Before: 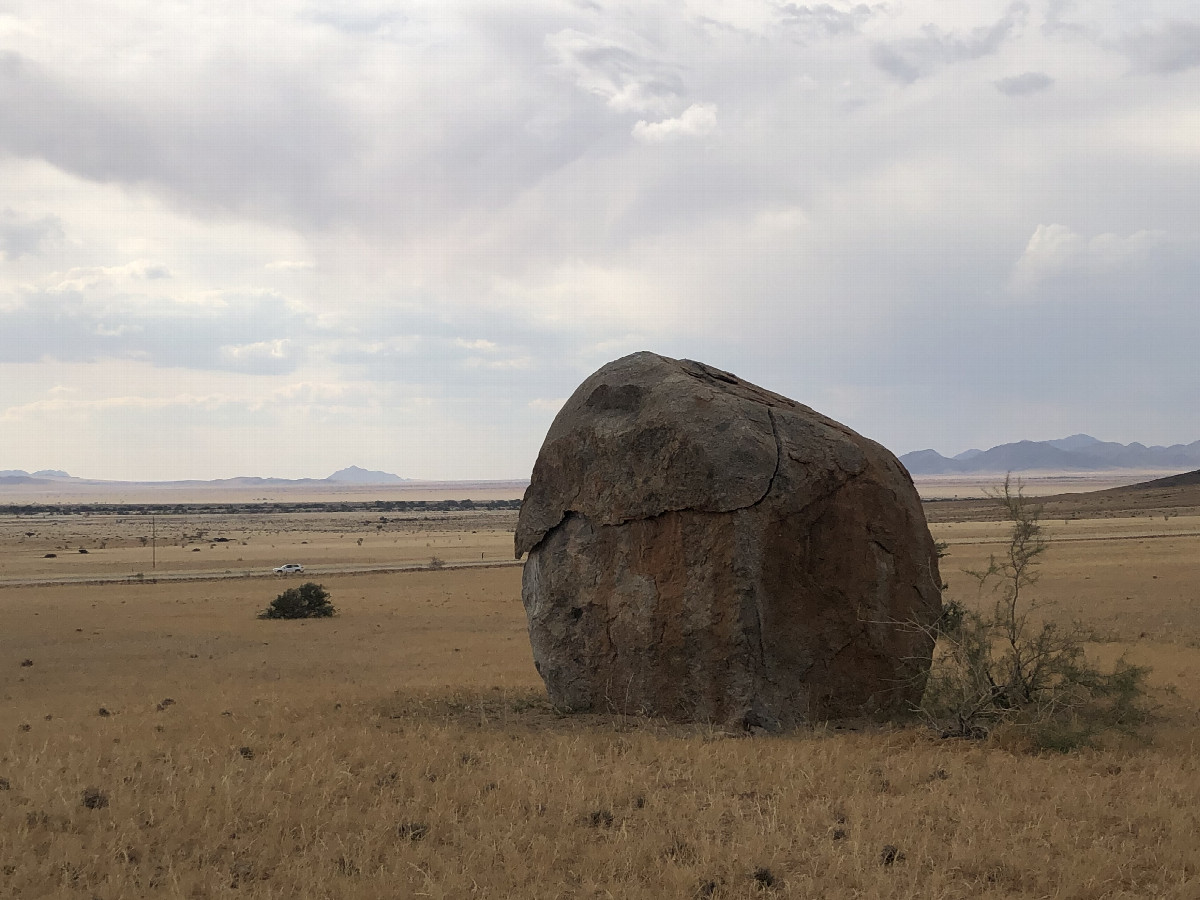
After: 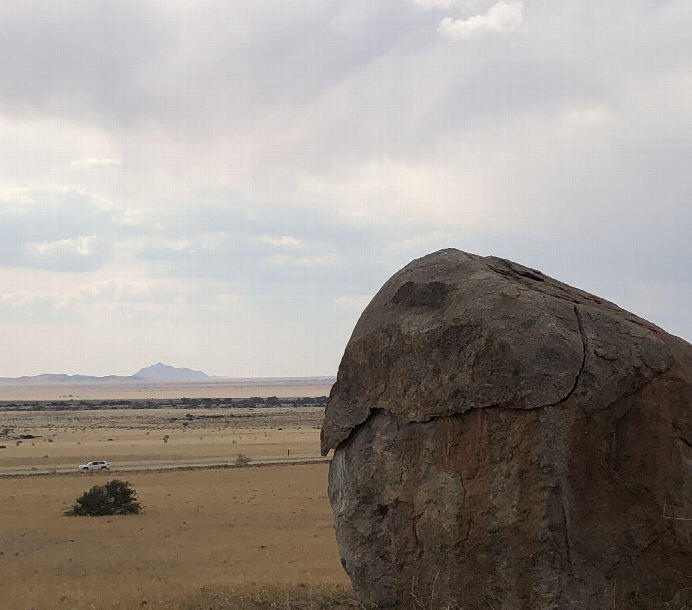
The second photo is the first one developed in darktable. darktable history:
crop: left 16.188%, top 11.468%, right 26.09%, bottom 20.702%
